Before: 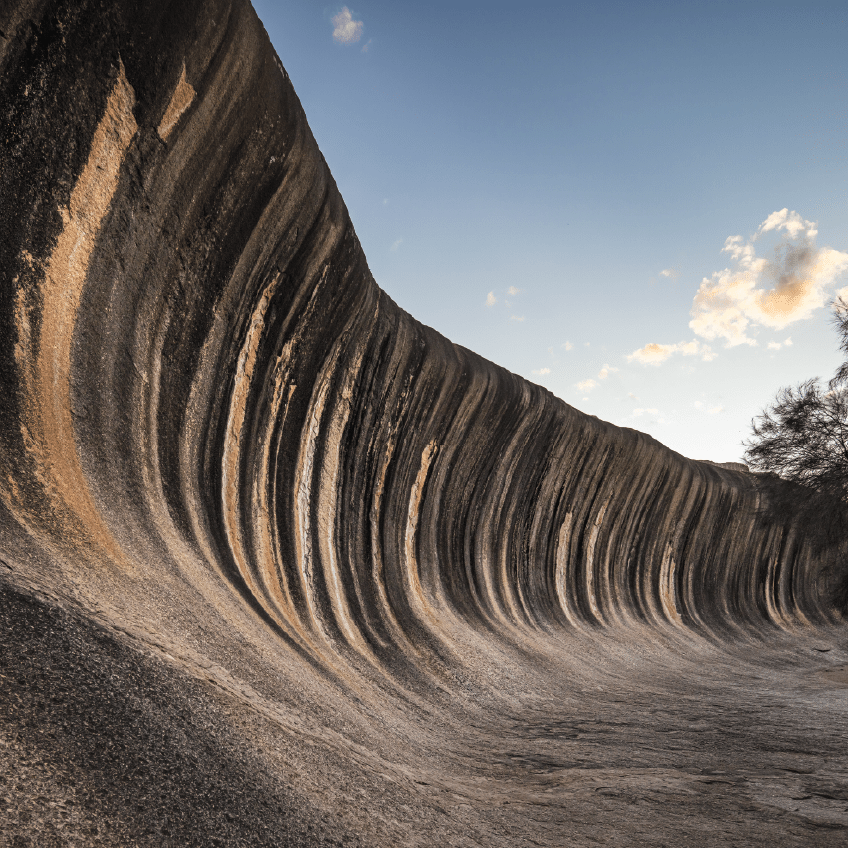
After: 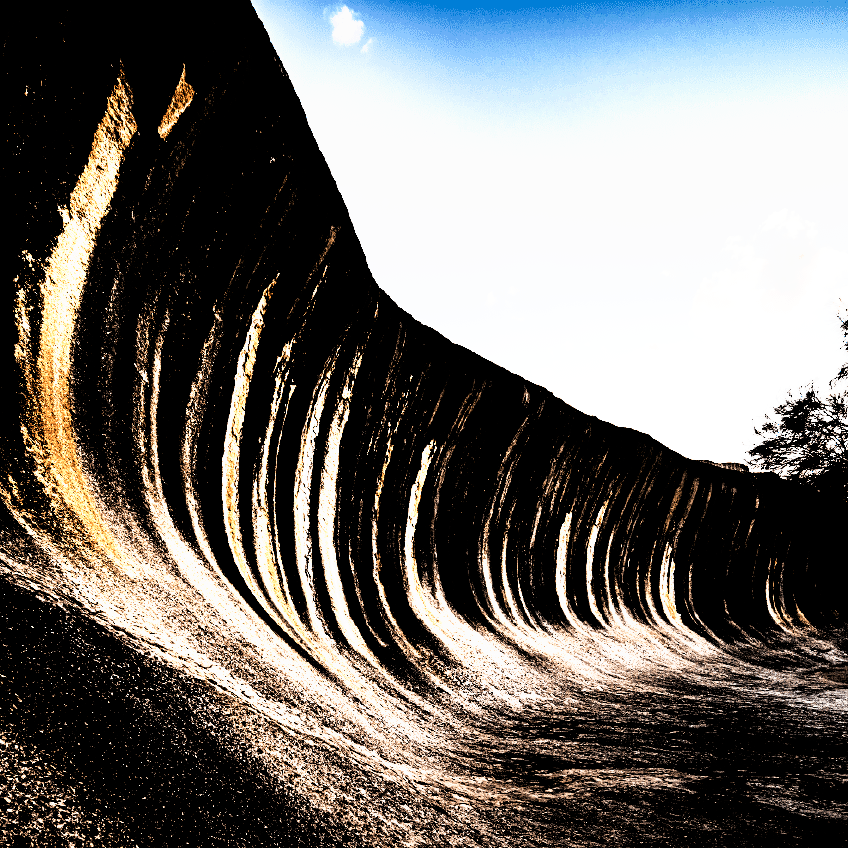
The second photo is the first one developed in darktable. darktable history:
tone curve: curves: ch0 [(0, 0) (0.003, 0) (0.011, 0) (0.025, 0) (0.044, 0.001) (0.069, 0.003) (0.1, 0.003) (0.136, 0.006) (0.177, 0.014) (0.224, 0.056) (0.277, 0.128) (0.335, 0.218) (0.399, 0.346) (0.468, 0.512) (0.543, 0.713) (0.623, 0.898) (0.709, 0.987) (0.801, 0.99) (0.898, 0.99) (1, 1)], preserve colors none
filmic rgb: black relative exposure -1.03 EV, white relative exposure 2.09 EV, hardness 1.55, contrast 2.244
